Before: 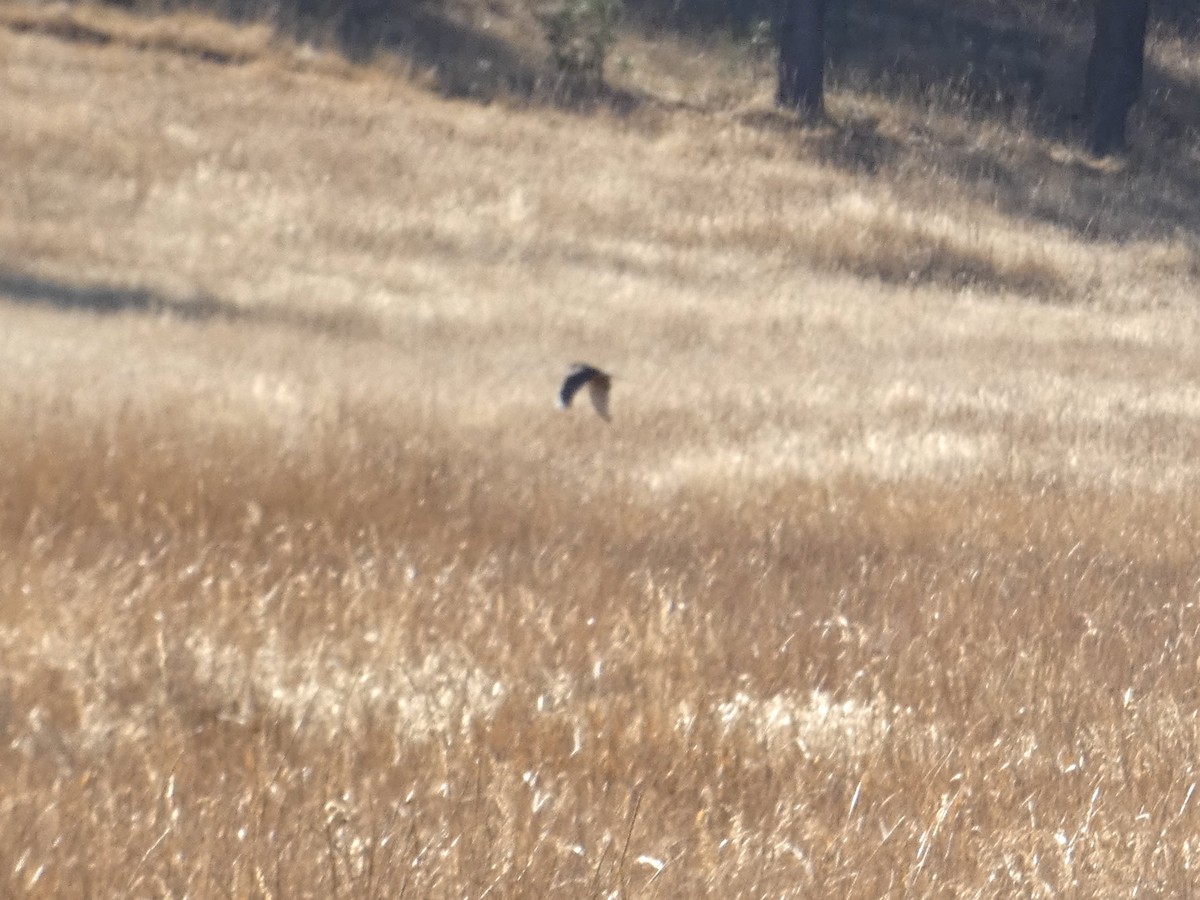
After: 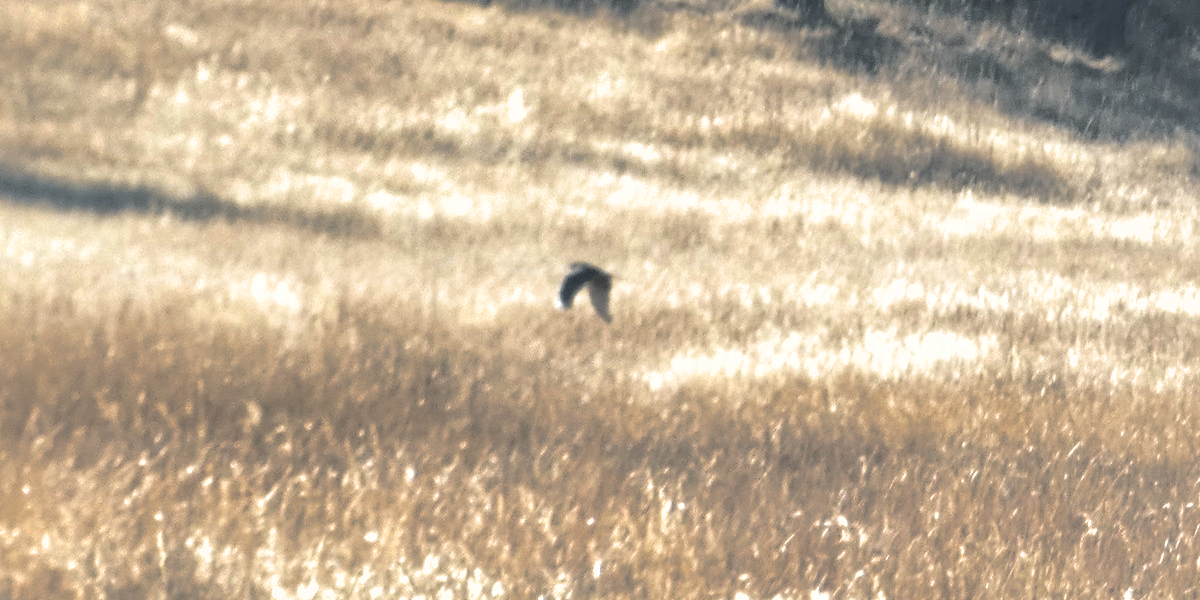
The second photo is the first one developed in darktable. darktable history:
crop: top 11.166%, bottom 22.168%
white balance: red 0.978, blue 0.999
shadows and highlights: on, module defaults
split-toning: shadows › hue 201.6°, shadows › saturation 0.16, highlights › hue 50.4°, highlights › saturation 0.2, balance -49.9
tone equalizer: -8 EV -0.75 EV, -7 EV -0.7 EV, -6 EV -0.6 EV, -5 EV -0.4 EV, -3 EV 0.4 EV, -2 EV 0.6 EV, -1 EV 0.7 EV, +0 EV 0.75 EV, edges refinement/feathering 500, mask exposure compensation -1.57 EV, preserve details no
